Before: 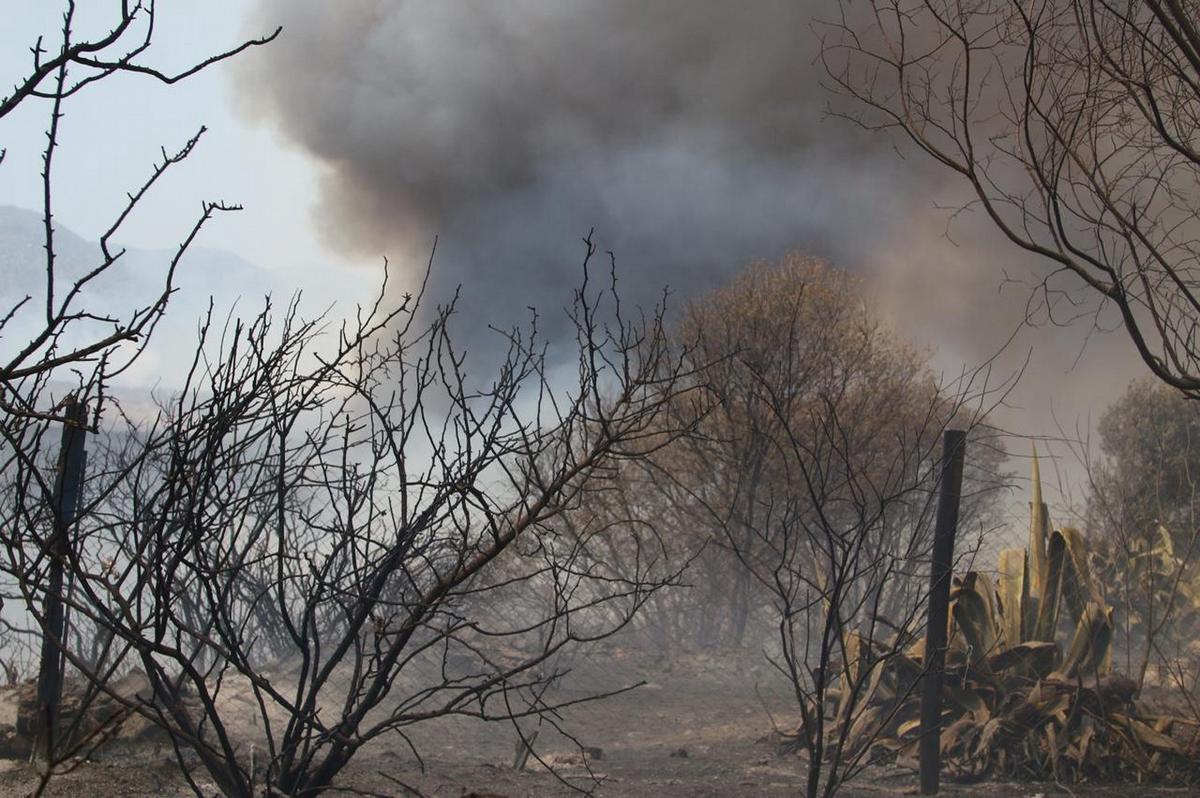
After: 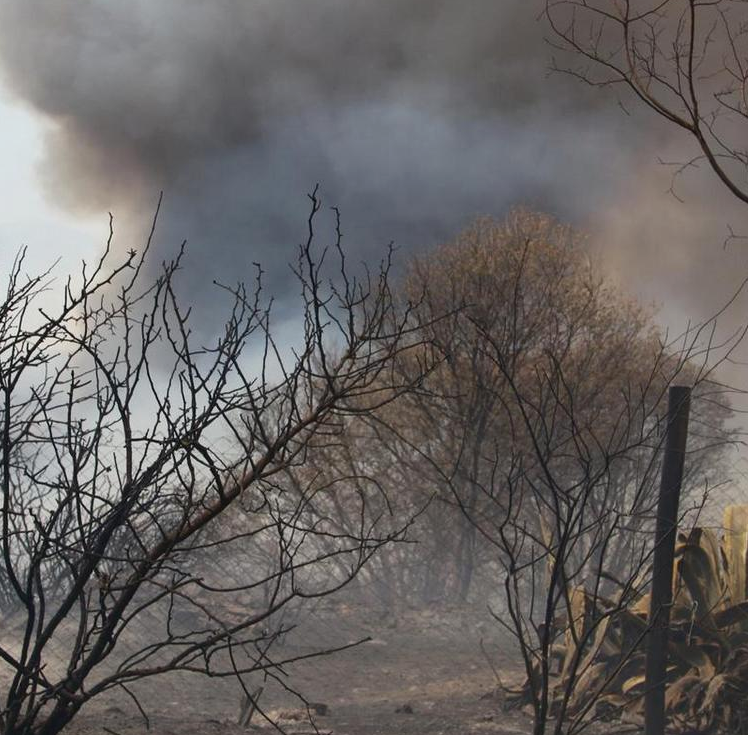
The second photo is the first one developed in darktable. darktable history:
contrast brightness saturation: contrast 0.08, saturation 0.02
crop and rotate: left 22.918%, top 5.629%, right 14.711%, bottom 2.247%
